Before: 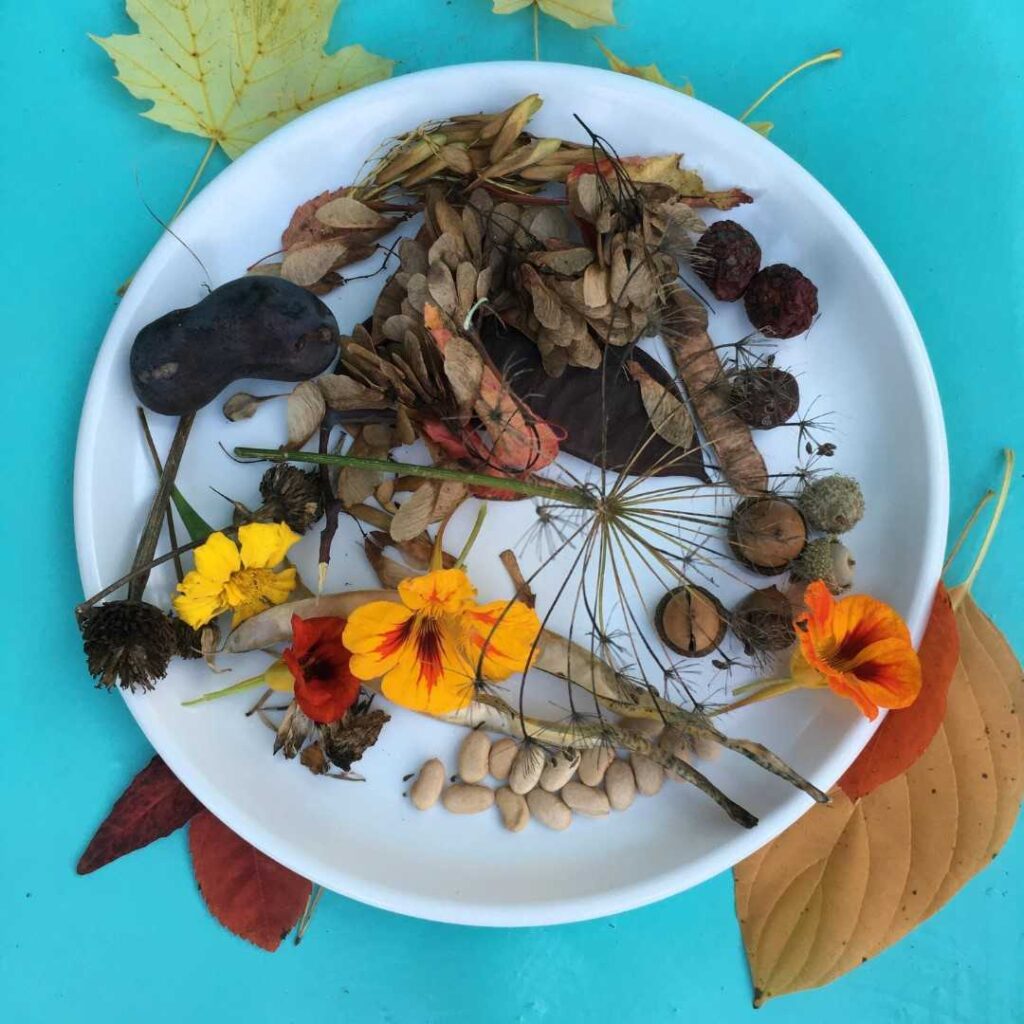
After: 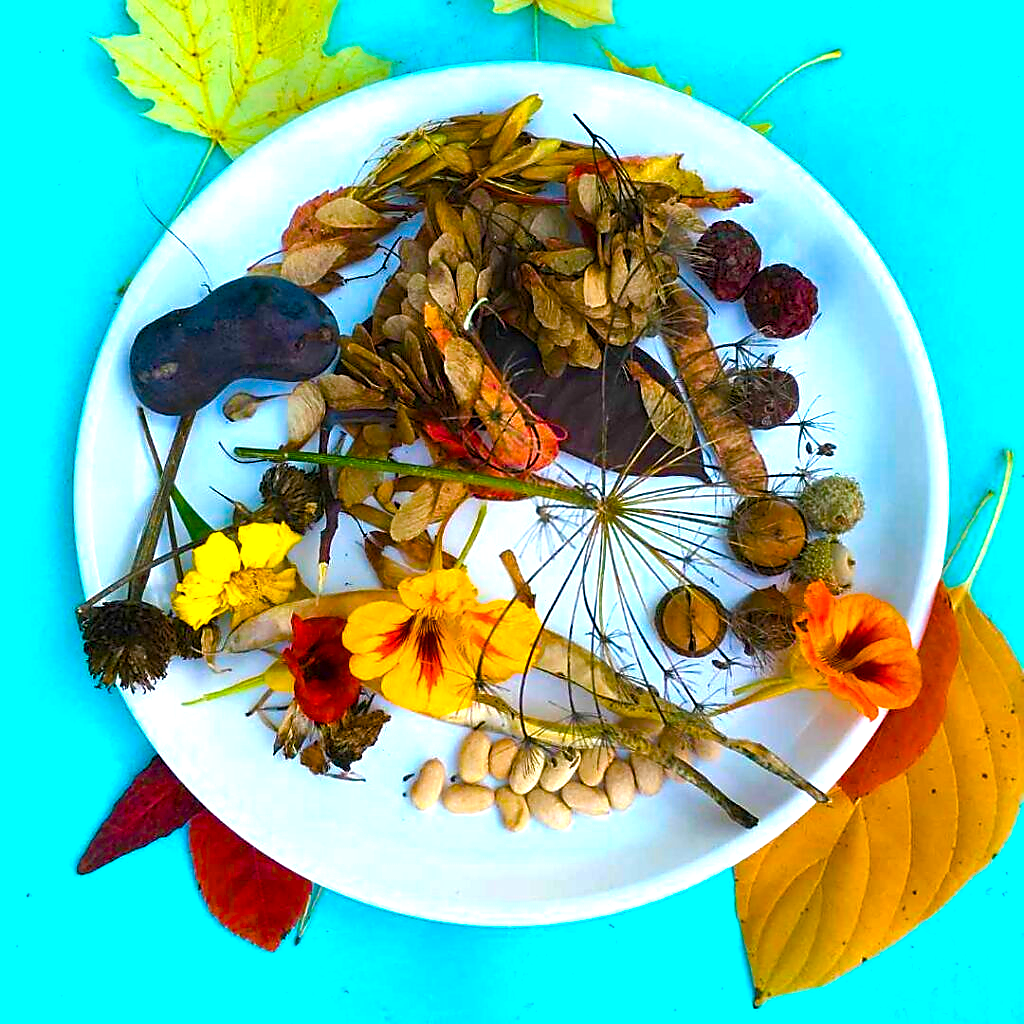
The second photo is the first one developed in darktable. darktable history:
sharpen: radius 1.4, amount 1.25, threshold 0.7
color balance rgb: linear chroma grading › global chroma 25%, perceptual saturation grading › global saturation 40%, perceptual saturation grading › highlights -50%, perceptual saturation grading › shadows 30%, perceptual brilliance grading › global brilliance 25%, global vibrance 60%
